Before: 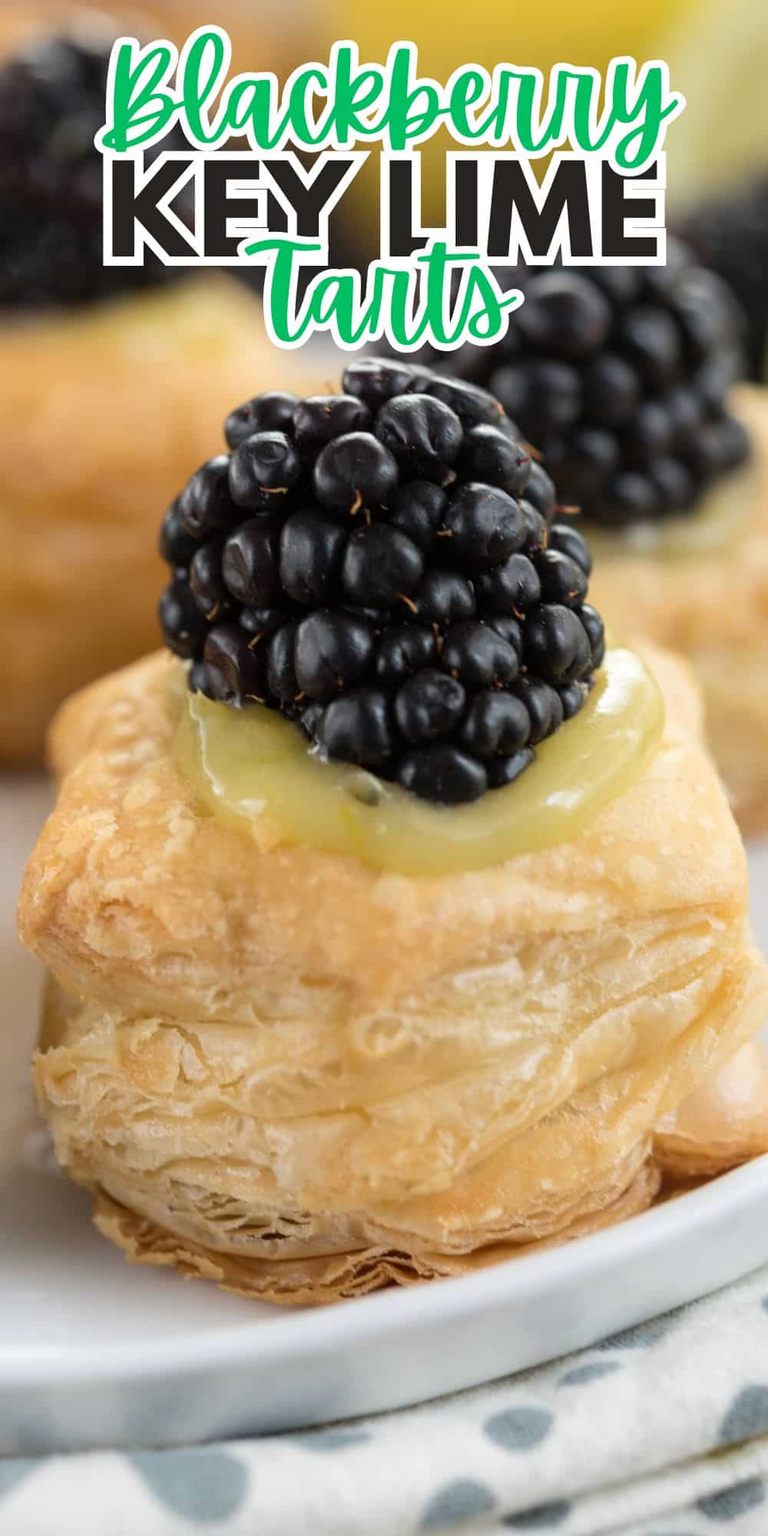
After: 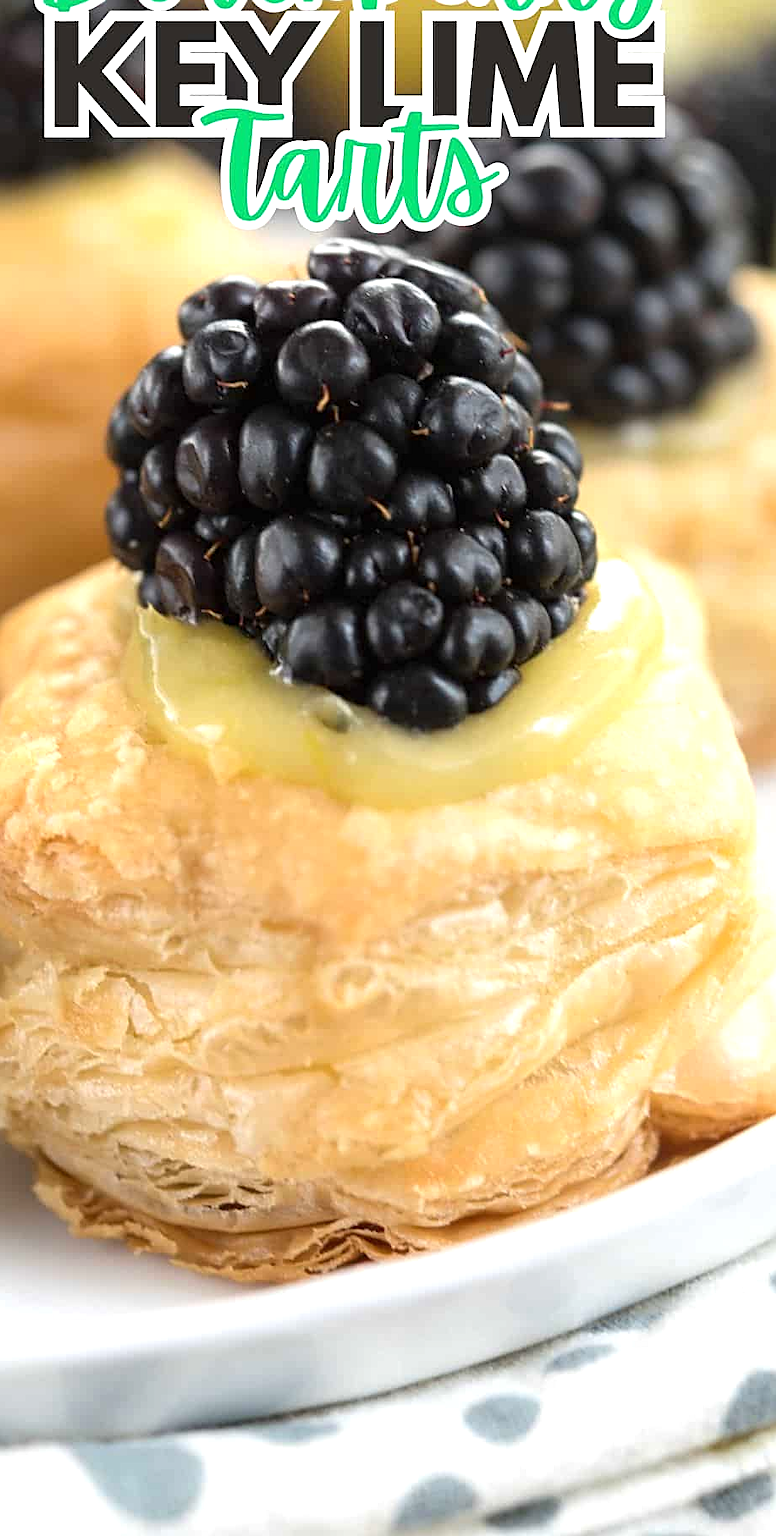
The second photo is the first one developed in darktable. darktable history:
sharpen: on, module defaults
exposure: exposure 0.6 EV, compensate highlight preservation false
crop and rotate: left 8.262%, top 9.226%
